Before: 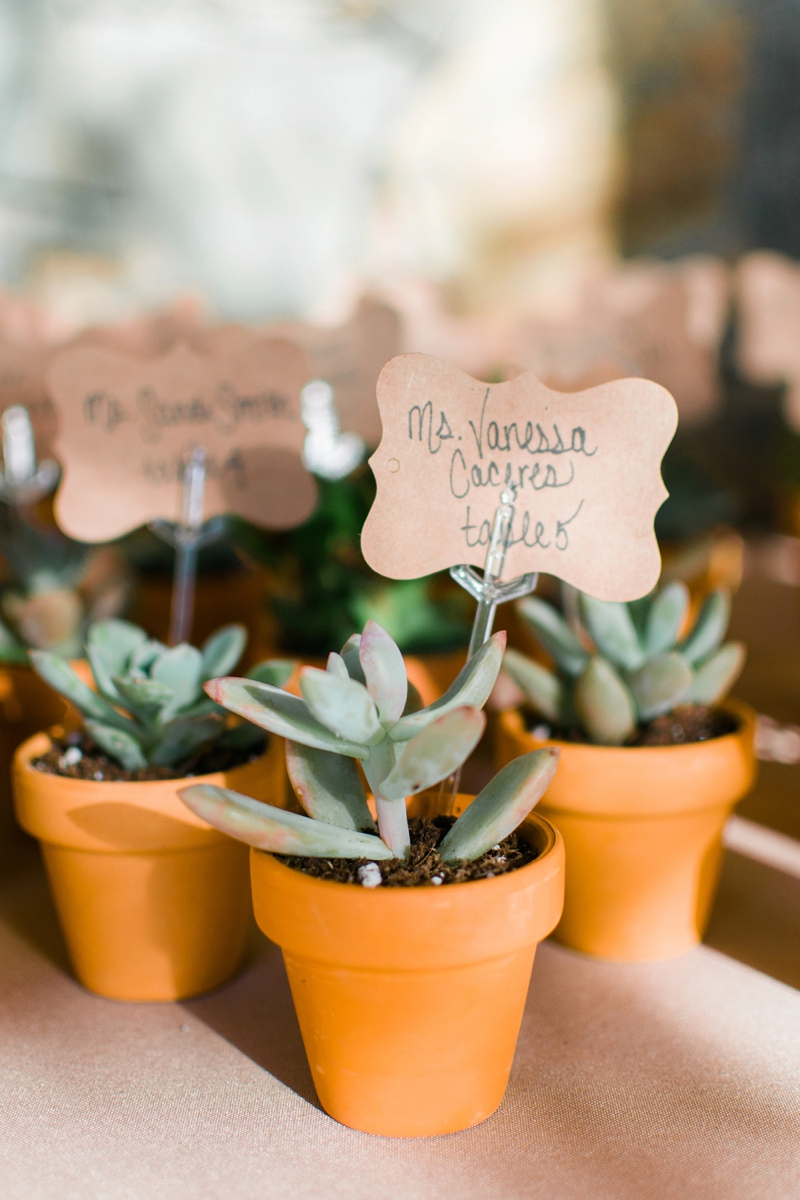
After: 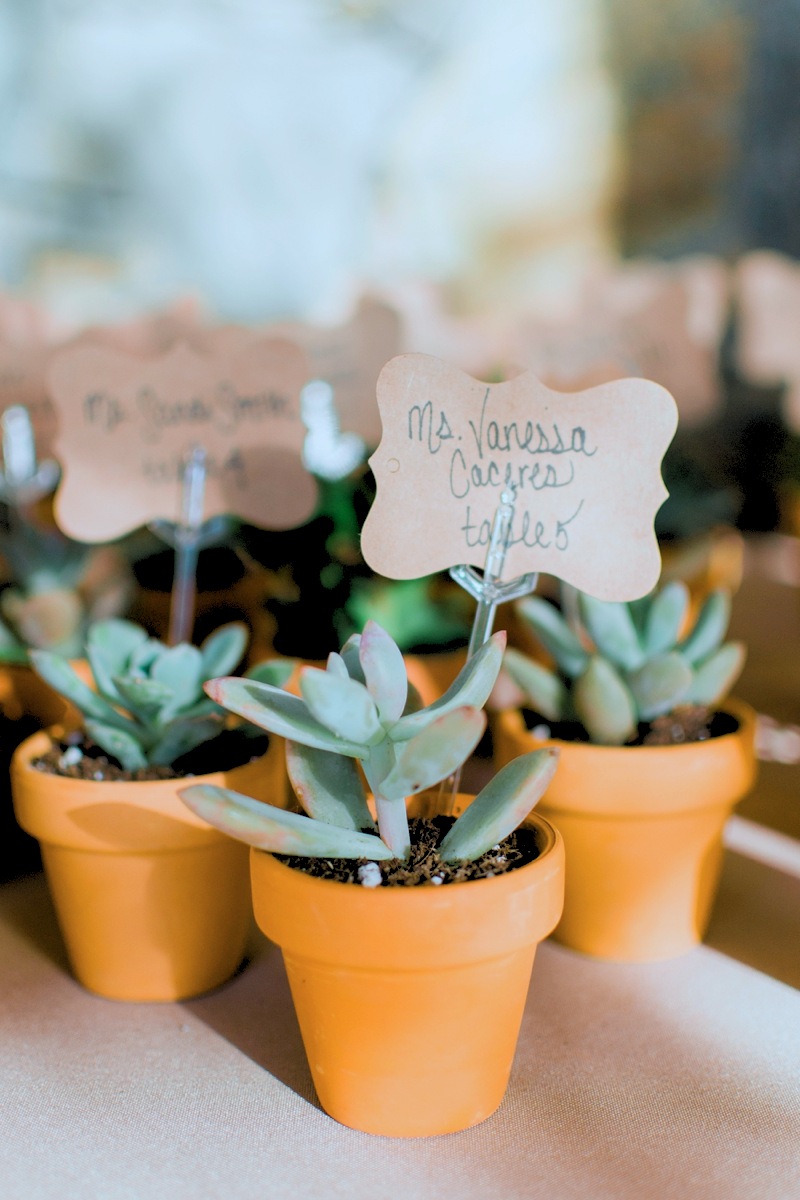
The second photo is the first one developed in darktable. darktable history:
rgb levels: preserve colors sum RGB, levels [[0.038, 0.433, 0.934], [0, 0.5, 1], [0, 0.5, 1]]
color calibration: illuminant F (fluorescent), F source F9 (Cool White Deluxe 4150 K) – high CRI, x 0.374, y 0.373, temperature 4158.34 K
